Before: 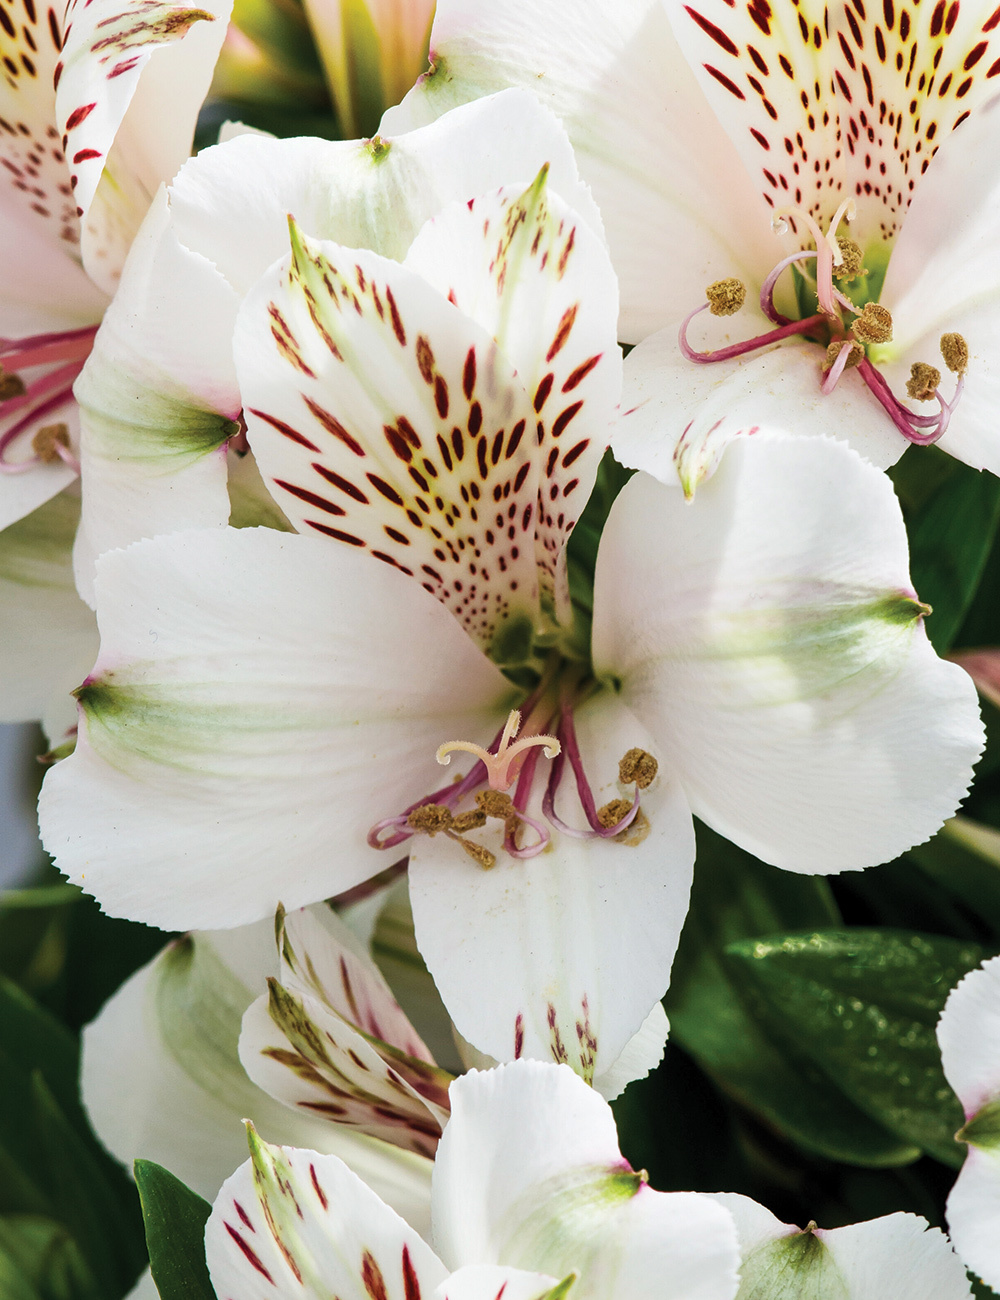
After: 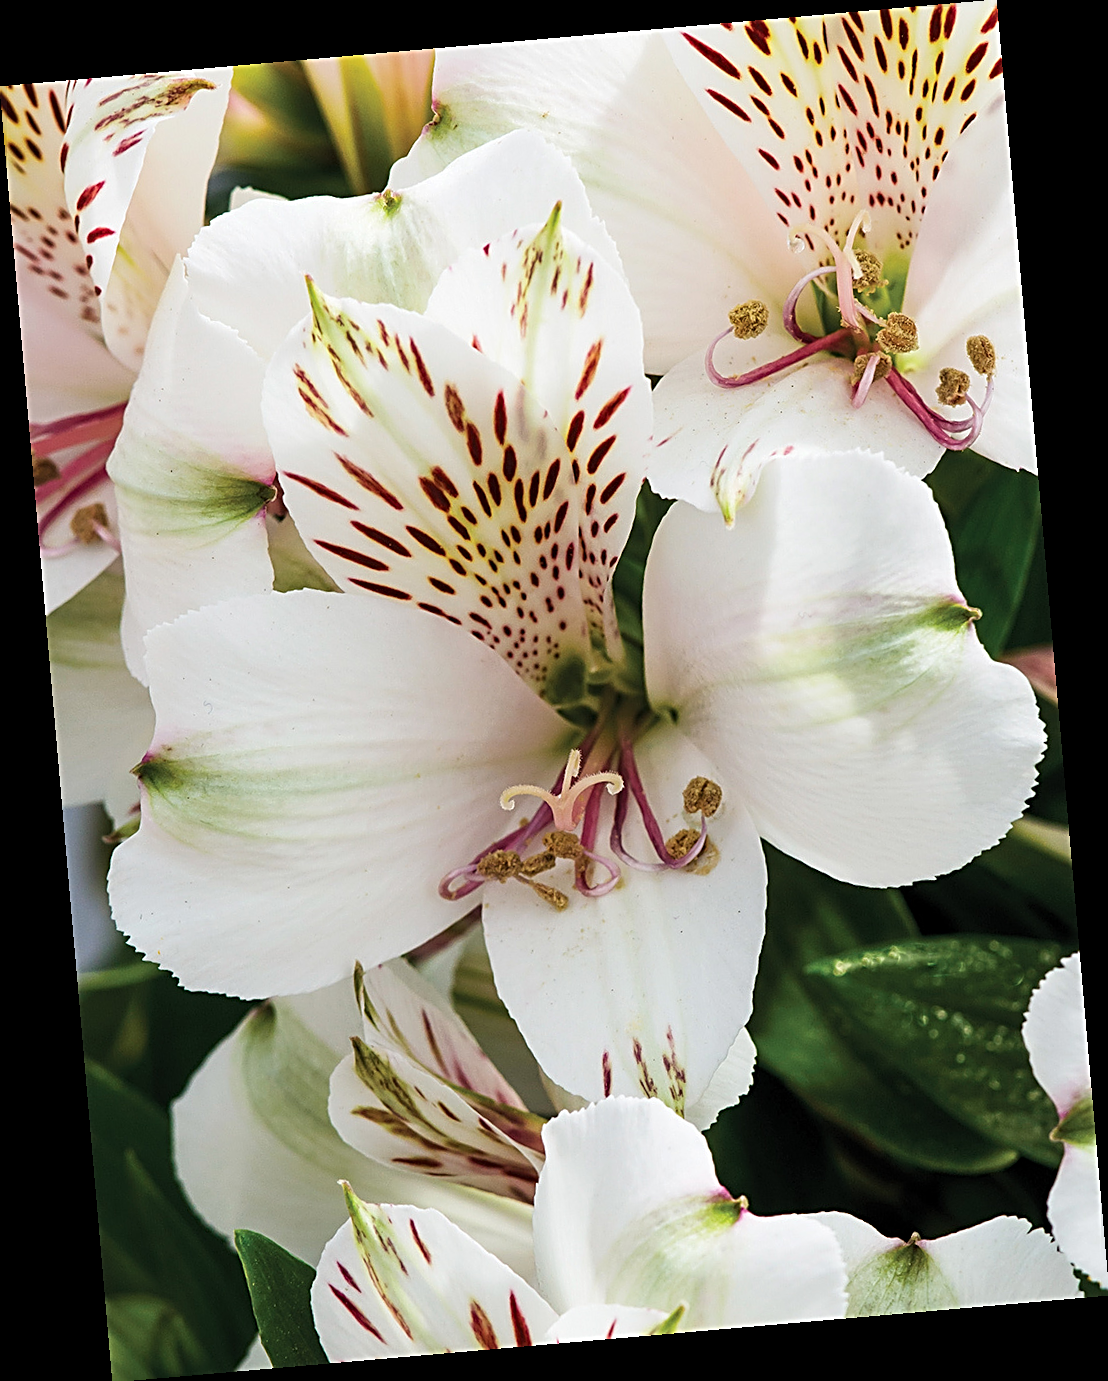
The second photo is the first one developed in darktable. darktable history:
sharpen: radius 2.531, amount 0.628
rotate and perspective: rotation -4.98°, automatic cropping off
